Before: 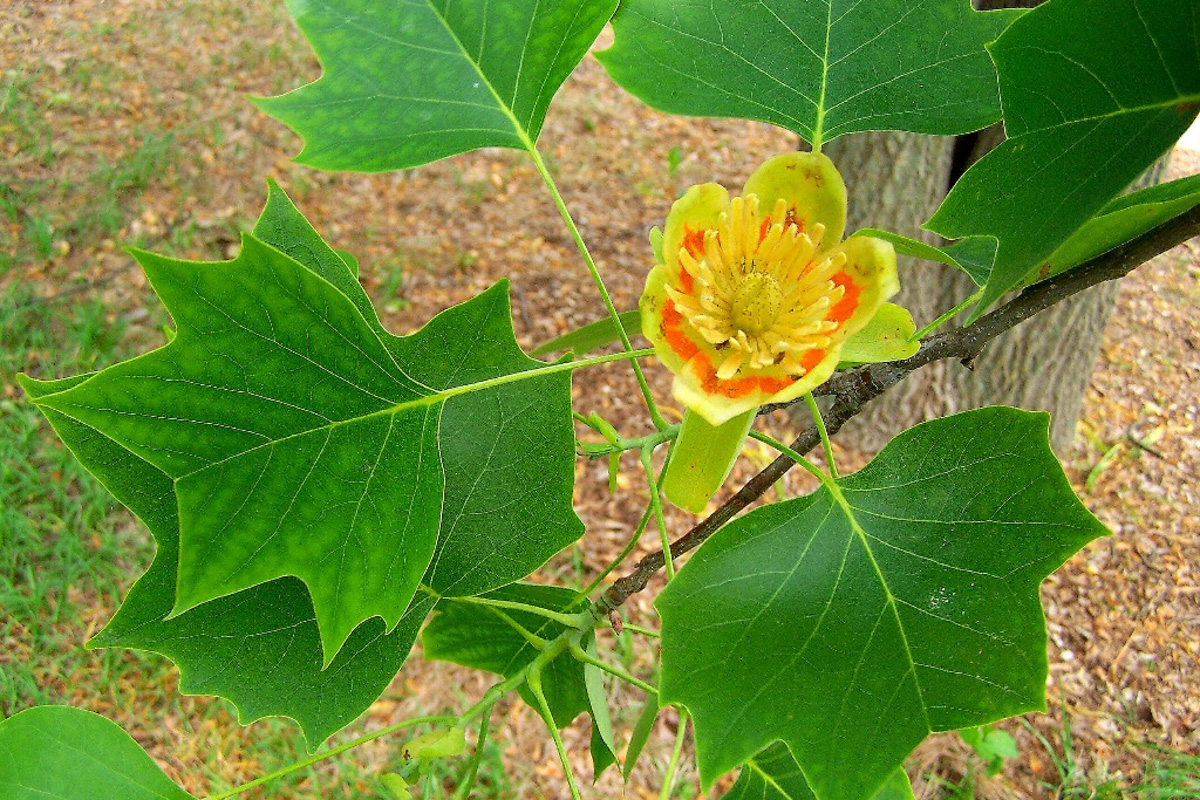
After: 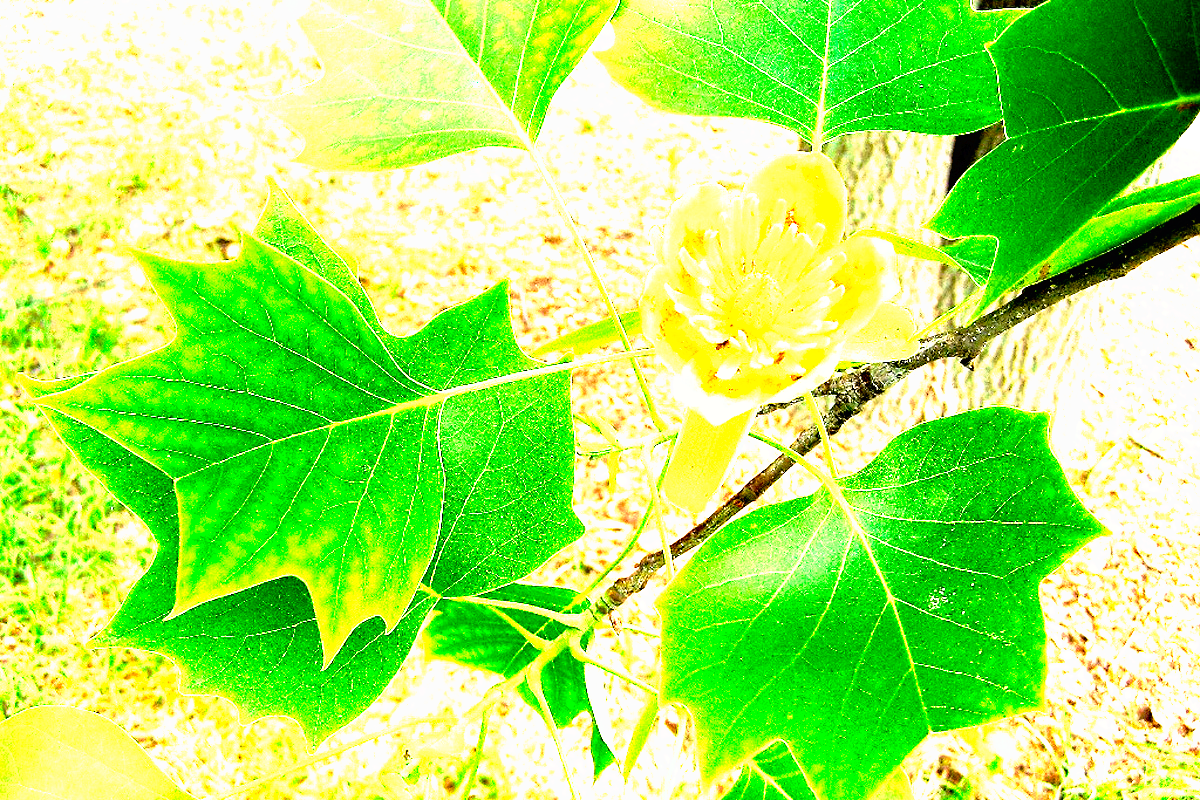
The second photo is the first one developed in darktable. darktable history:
tone curve: curves: ch0 [(0, 0) (0.003, 0.01) (0.011, 0.011) (0.025, 0.008) (0.044, 0.007) (0.069, 0.006) (0.1, 0.005) (0.136, 0.015) (0.177, 0.094) (0.224, 0.241) (0.277, 0.369) (0.335, 0.5) (0.399, 0.648) (0.468, 0.811) (0.543, 0.975) (0.623, 0.989) (0.709, 0.989) (0.801, 0.99) (0.898, 0.99) (1, 1)], preserve colors none
exposure: compensate exposure bias true, compensate highlight preservation false
tone equalizer: -8 EV -0.41 EV, -7 EV -0.398 EV, -6 EV -0.359 EV, -5 EV -0.2 EV, -3 EV 0.214 EV, -2 EV 0.356 EV, -1 EV 0.367 EV, +0 EV 0.429 EV
